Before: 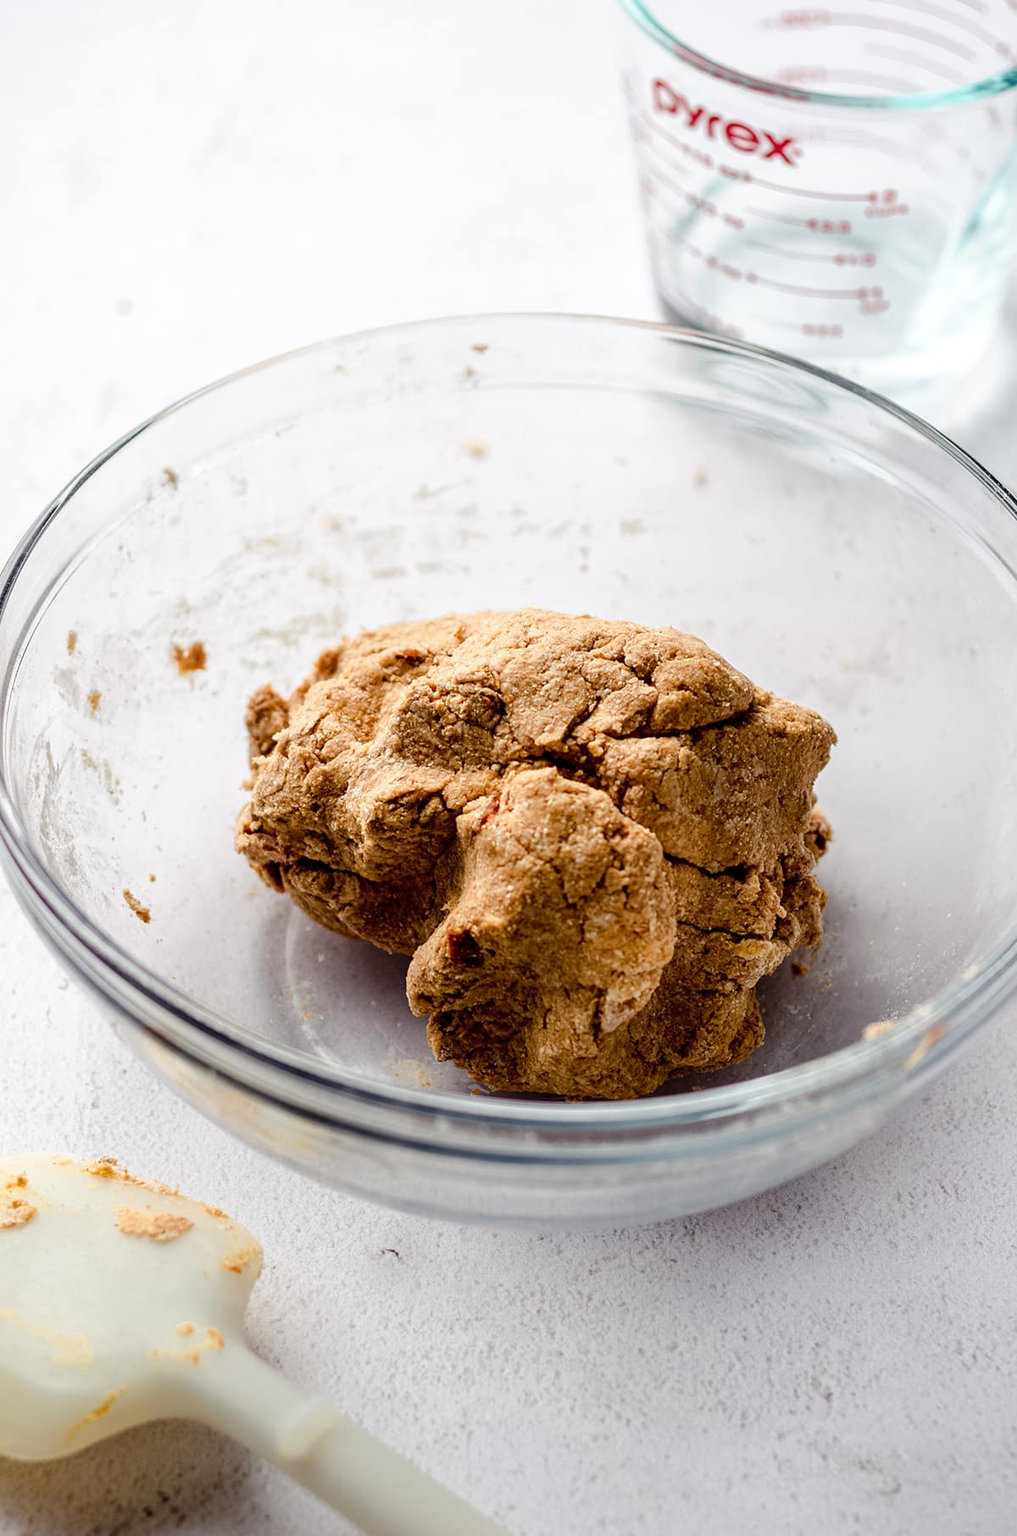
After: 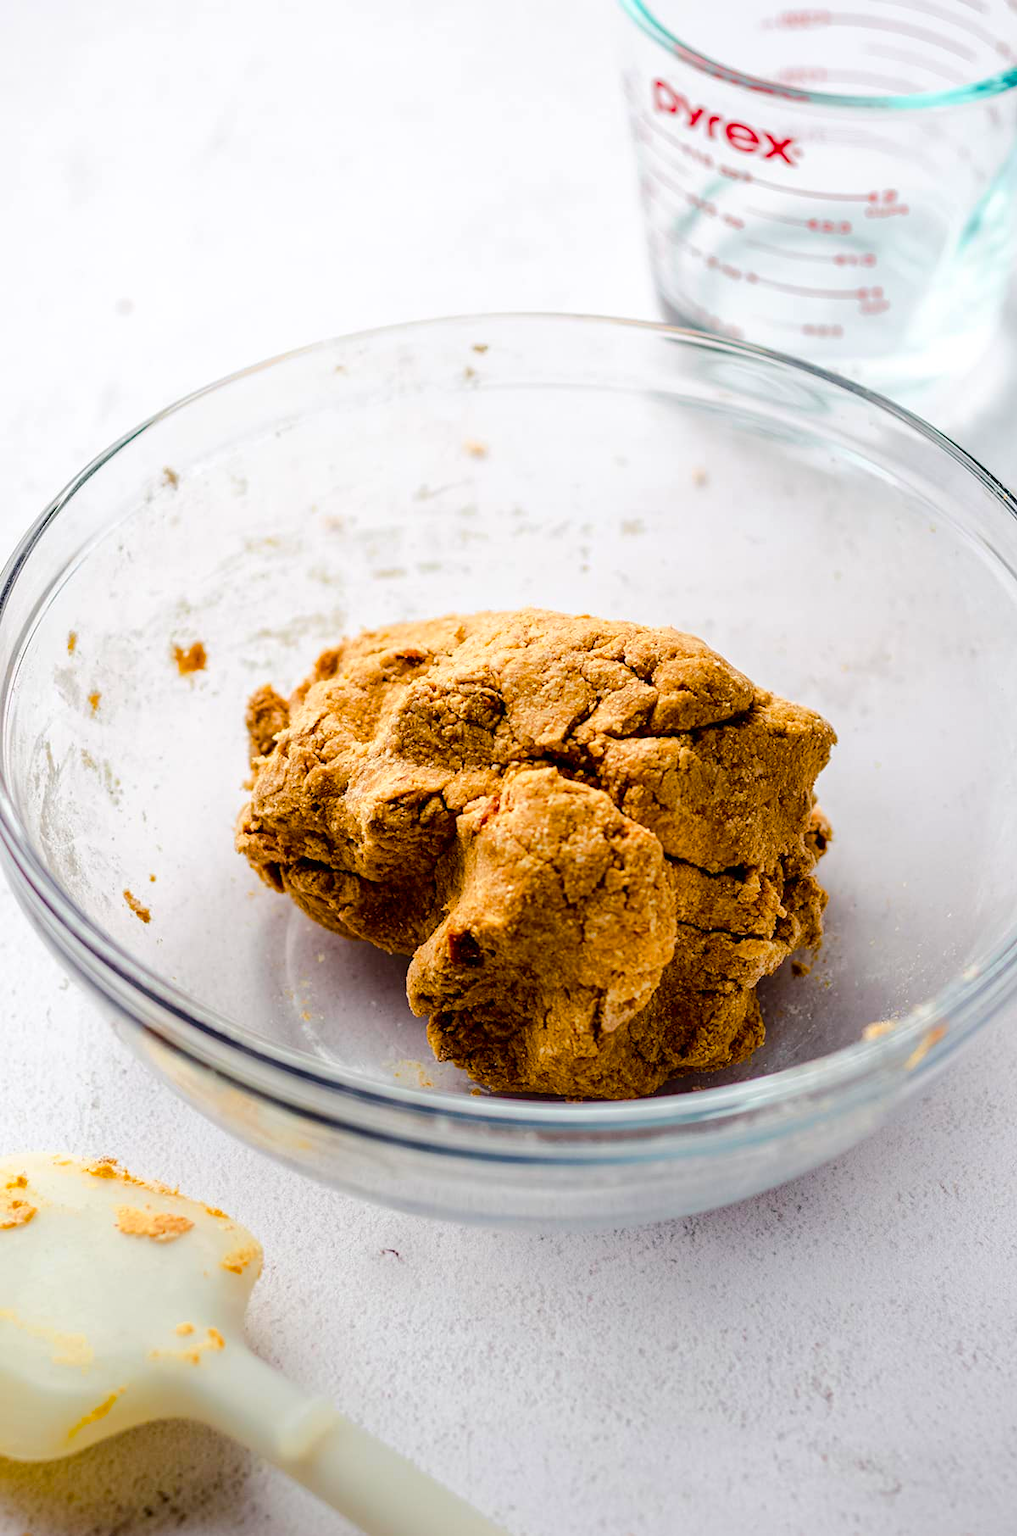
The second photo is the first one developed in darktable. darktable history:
color balance rgb: shadows lift › chroma 2.026%, shadows lift › hue 136.96°, linear chroma grading › global chroma 15.44%, perceptual saturation grading › global saturation 30.457%, perceptual brilliance grading › mid-tones 10.36%, perceptual brilliance grading › shadows 15.8%
